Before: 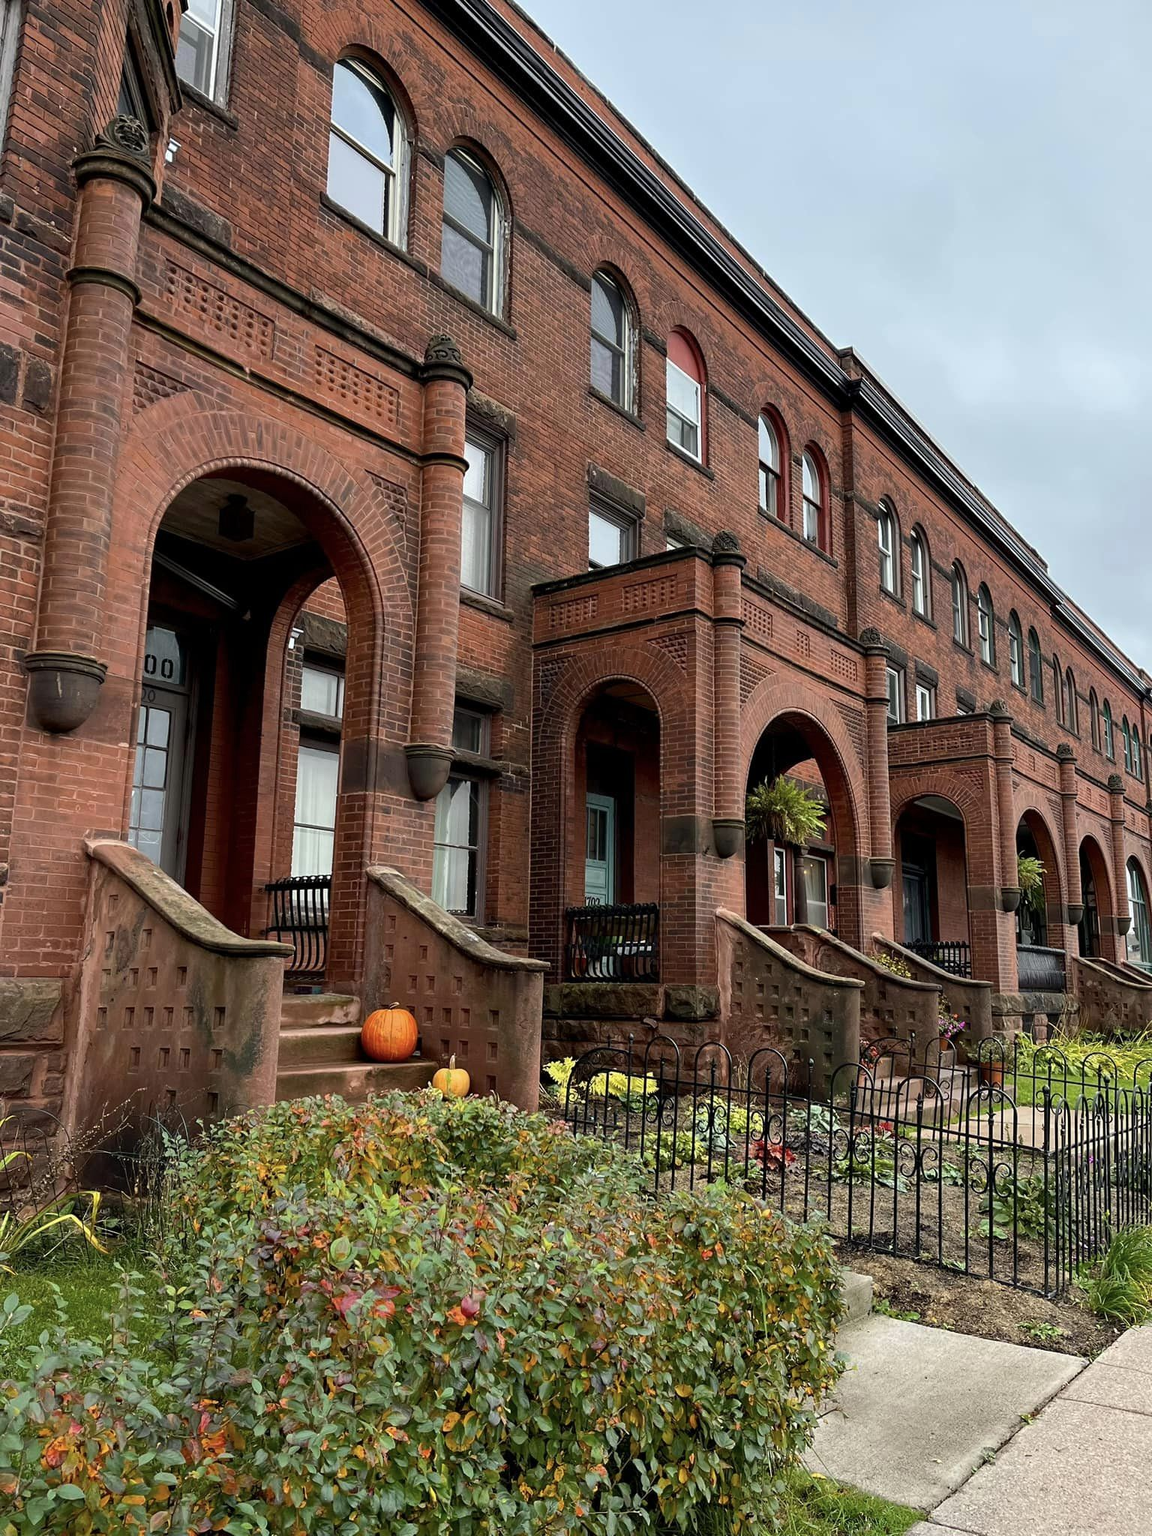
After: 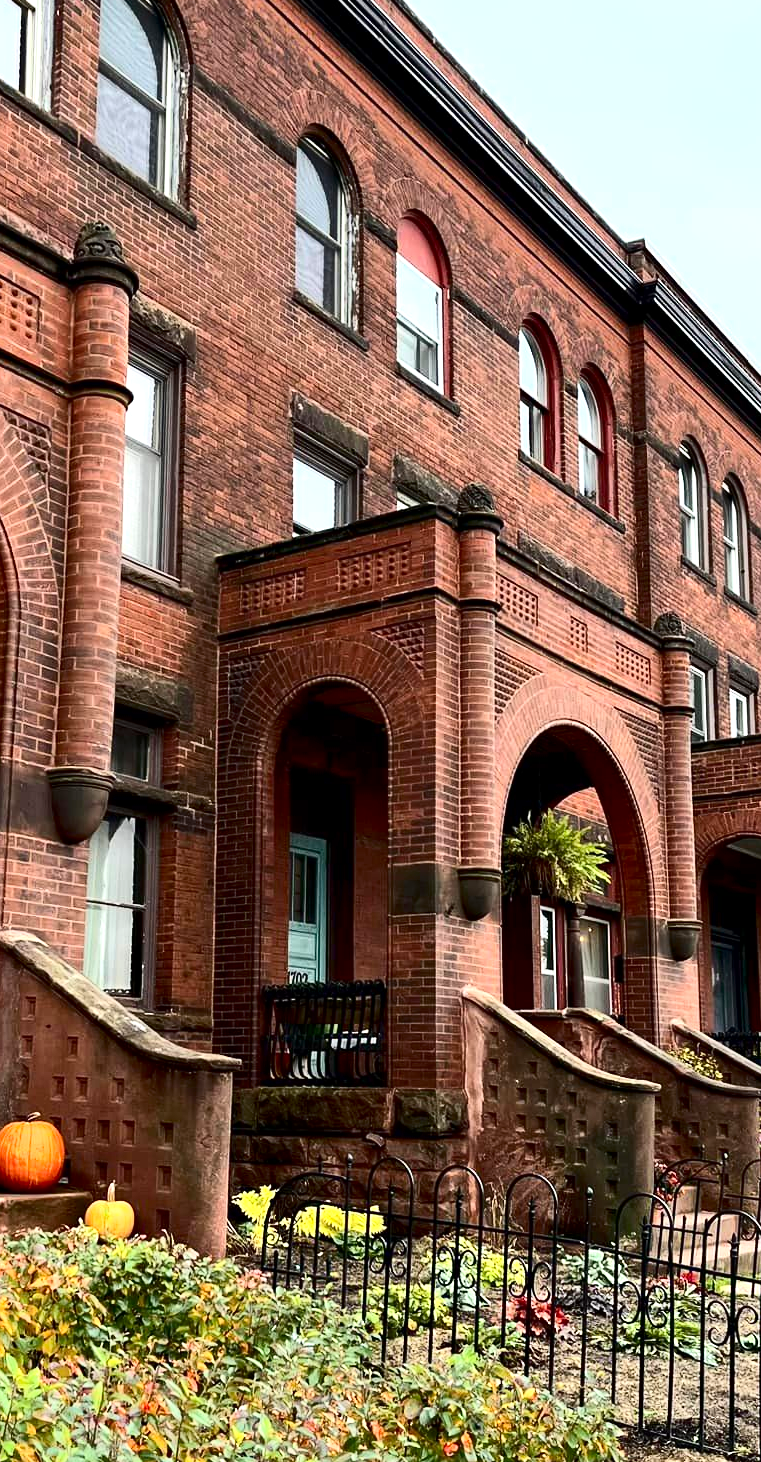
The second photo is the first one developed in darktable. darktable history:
exposure: black level correction 0.001, exposure 0.675 EV, compensate highlight preservation false
contrast brightness saturation: contrast 0.28
crop: left 32.075%, top 10.976%, right 18.355%, bottom 17.596%
